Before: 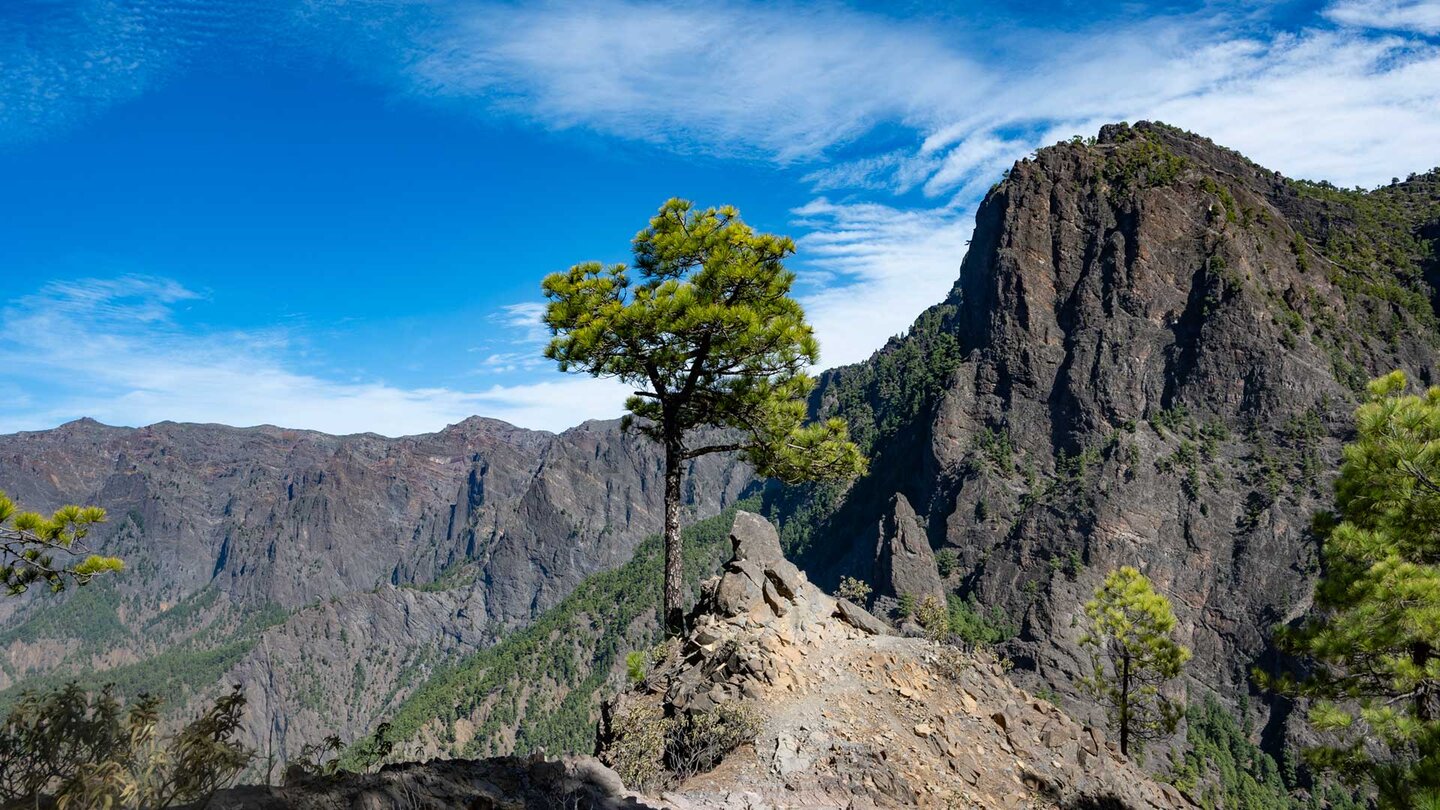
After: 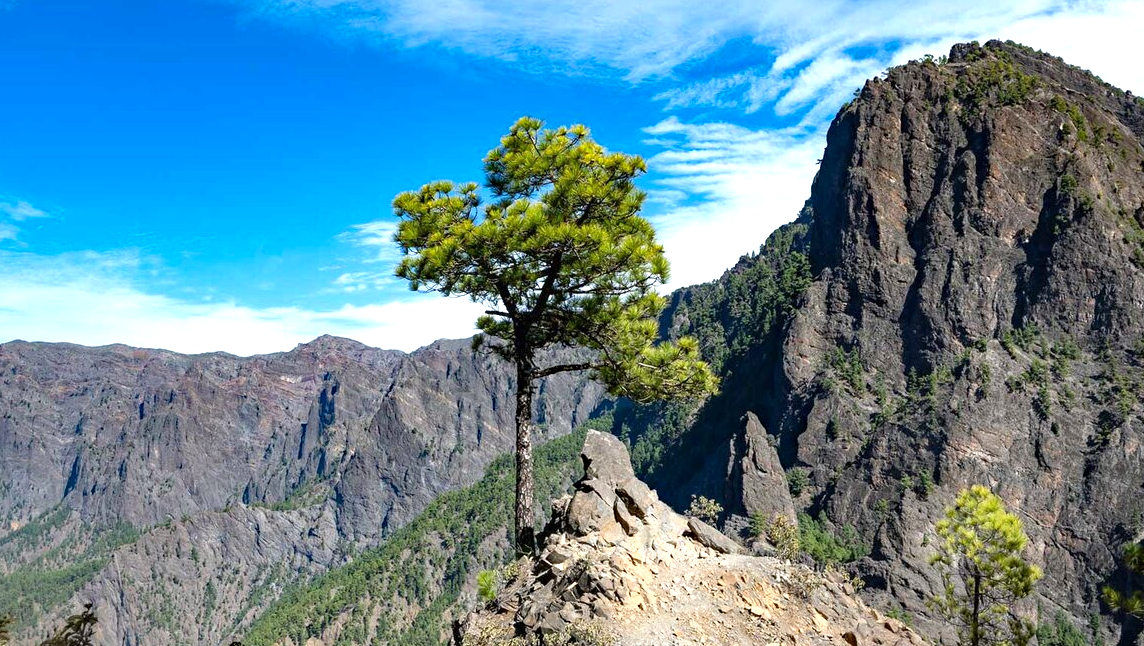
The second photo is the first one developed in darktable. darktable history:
exposure: exposure 0.648 EV, compensate highlight preservation false
haze removal: compatibility mode true, adaptive false
crop and rotate: left 10.404%, top 10.067%, right 10.099%, bottom 10.102%
